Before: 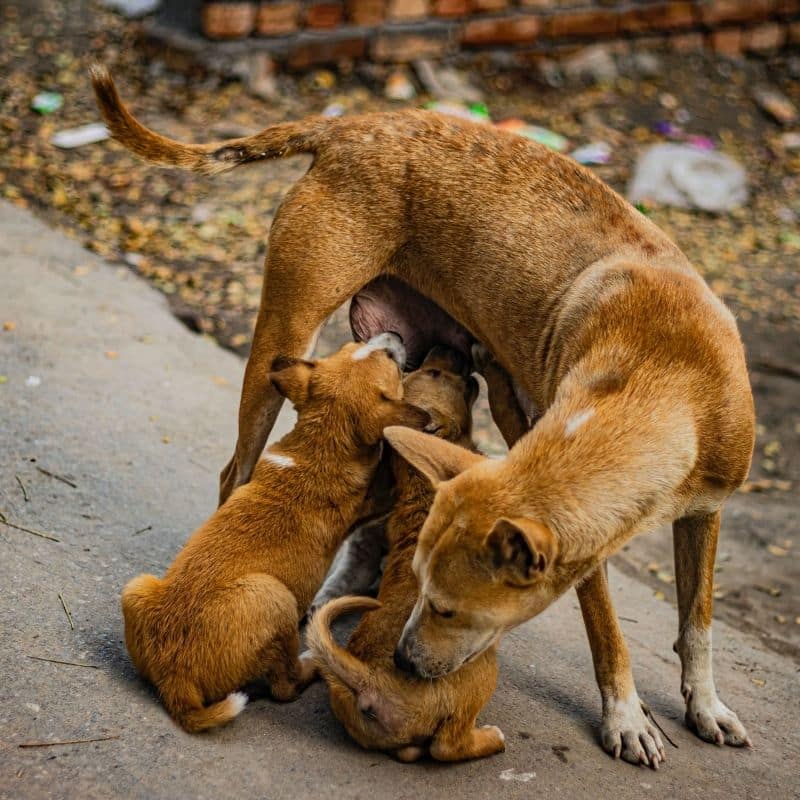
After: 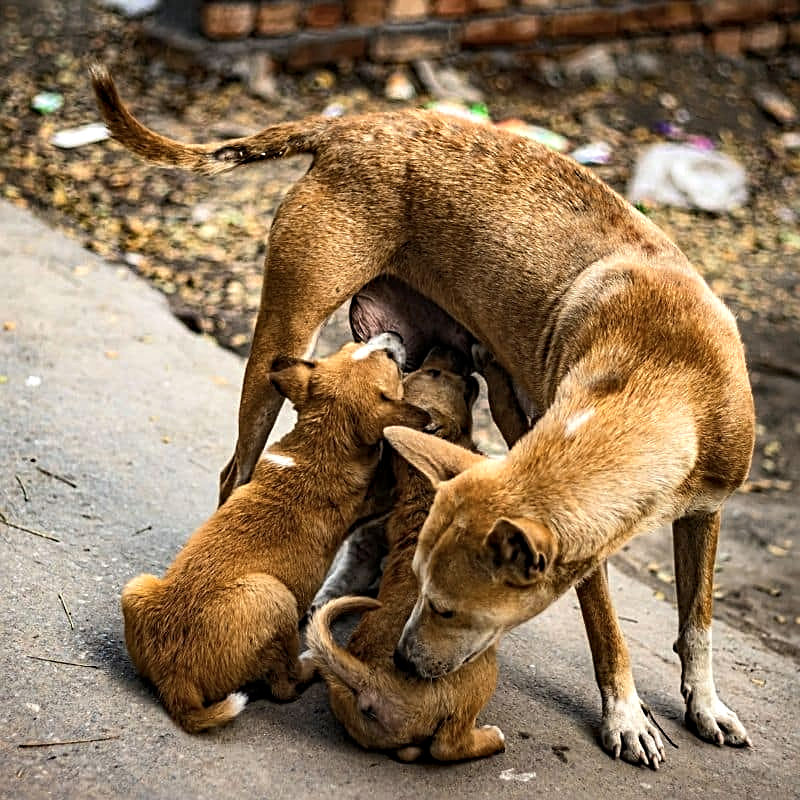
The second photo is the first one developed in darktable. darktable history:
tone equalizer: -8 EV 0.001 EV, -7 EV -0.002 EV, -6 EV 0.002 EV, -5 EV -0.03 EV, -4 EV -0.116 EV, -3 EV -0.169 EV, -2 EV 0.24 EV, -1 EV 0.702 EV, +0 EV 0.493 EV
contrast equalizer: y [[0.526, 0.53, 0.532, 0.532, 0.53, 0.525], [0.5 ×6], [0.5 ×6], [0 ×6], [0 ×6]]
color contrast: green-magenta contrast 0.84, blue-yellow contrast 0.86
sharpen: on, module defaults
levels: mode automatic
